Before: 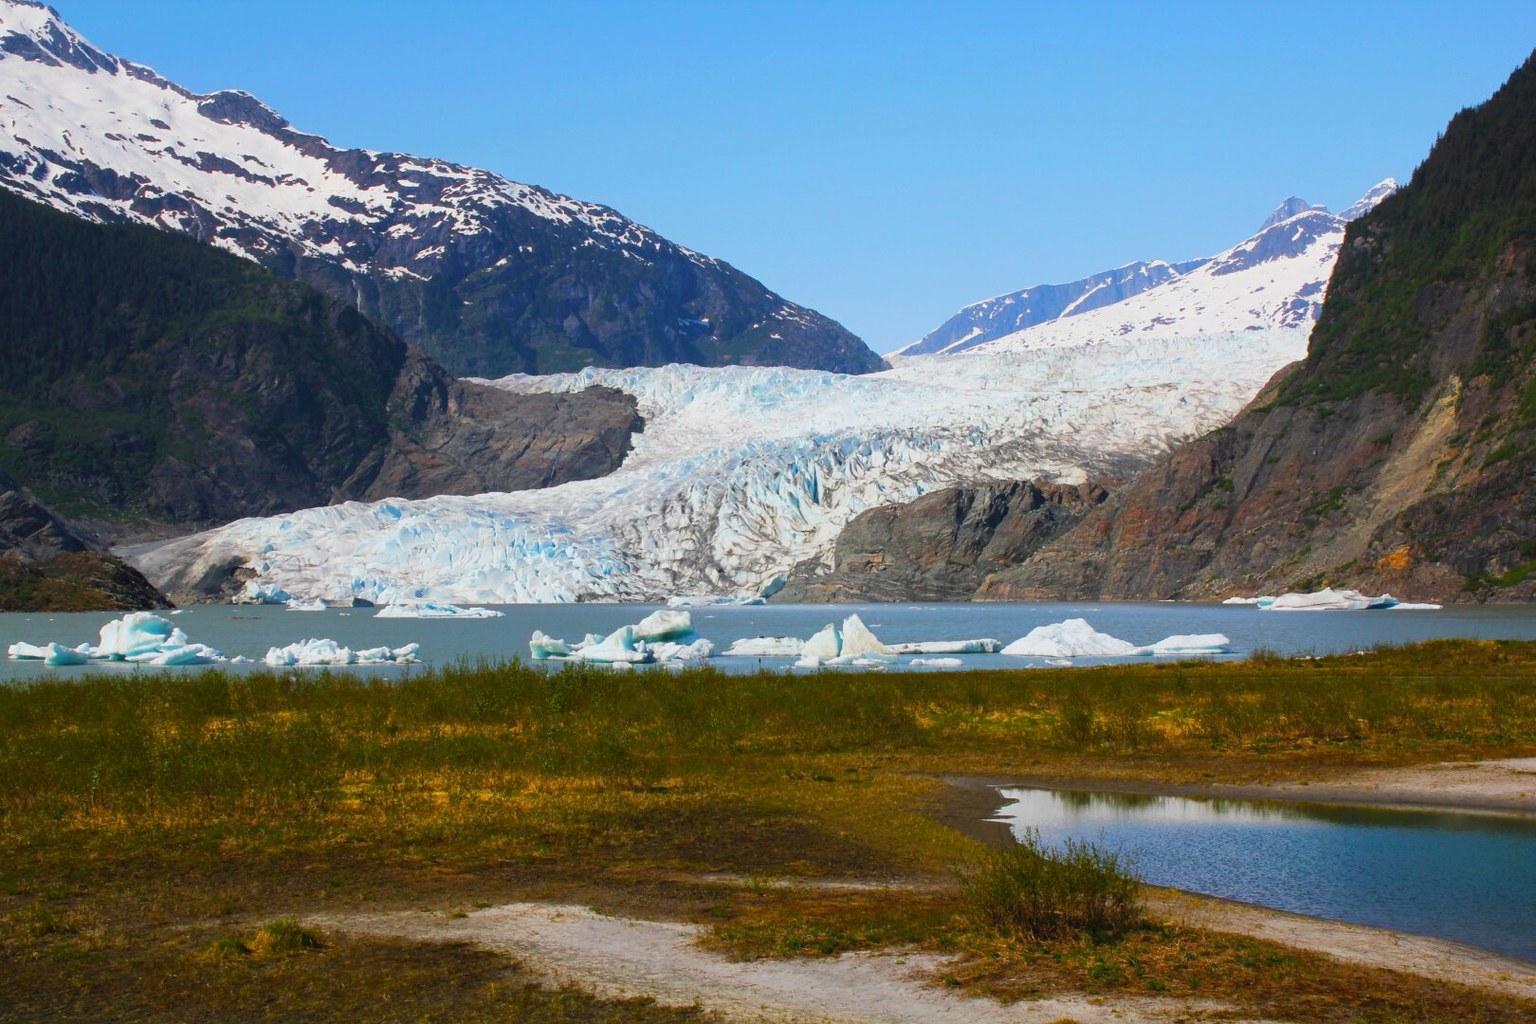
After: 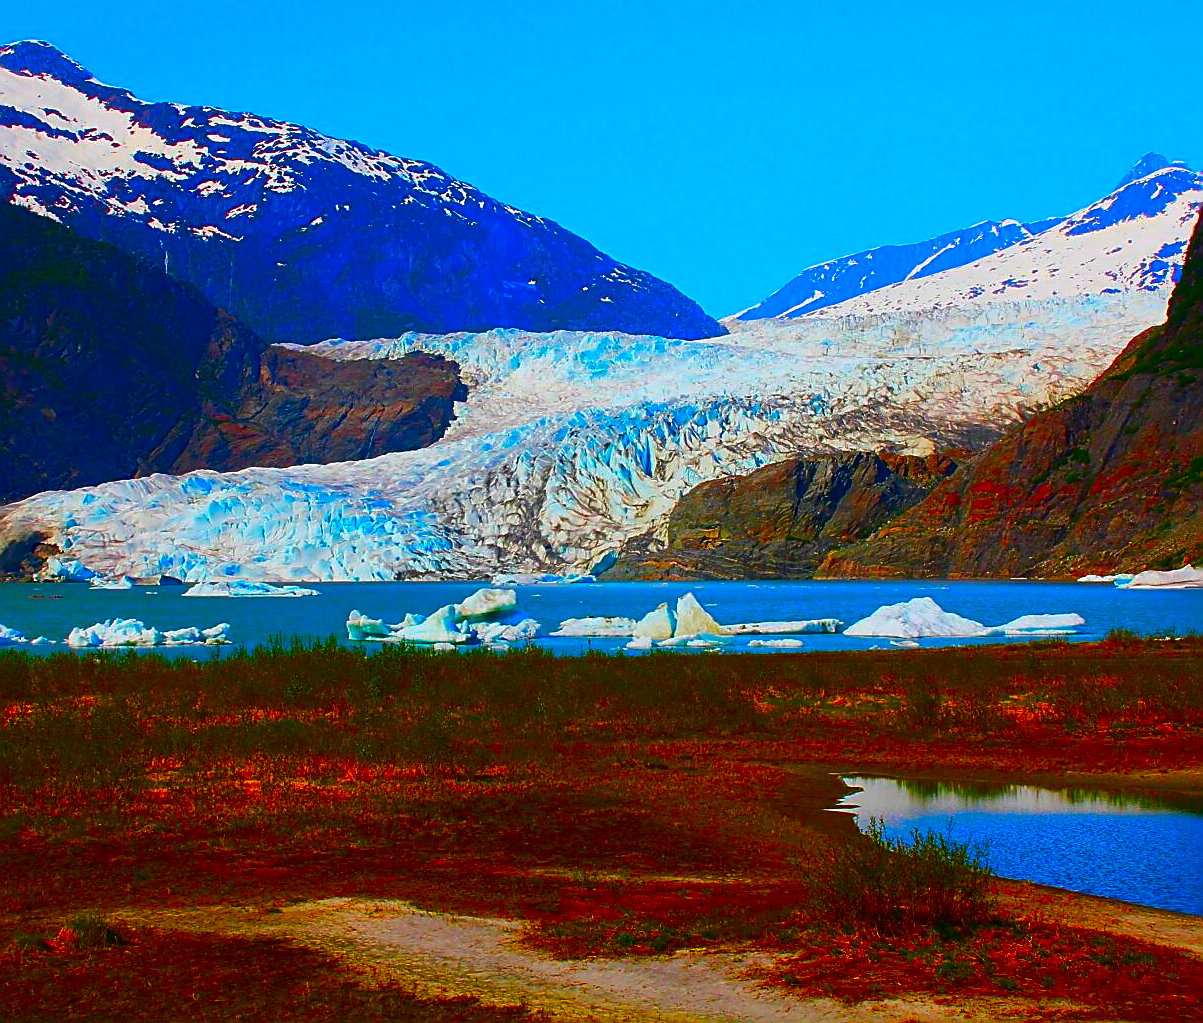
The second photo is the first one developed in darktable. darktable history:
color correction: highlights b* 0.047, saturation 2.98
contrast brightness saturation: brightness -0.248, saturation 0.2
crop and rotate: left 13.135%, top 5.274%, right 12.588%
sharpen: radius 1.405, amount 1.25, threshold 0.673
